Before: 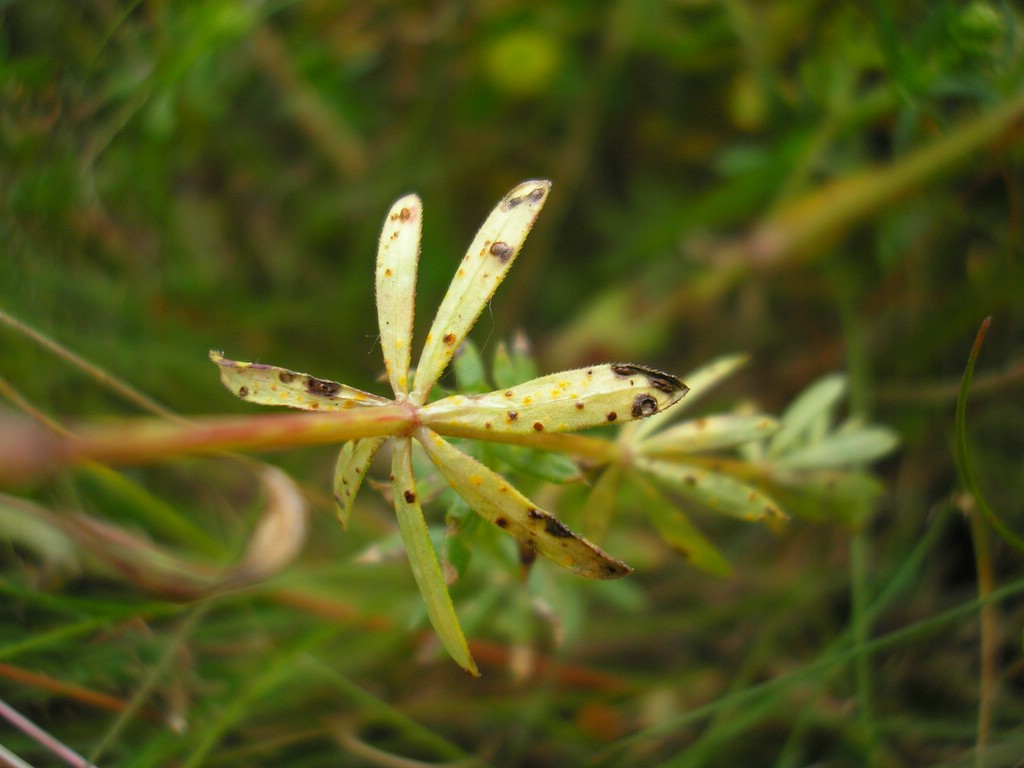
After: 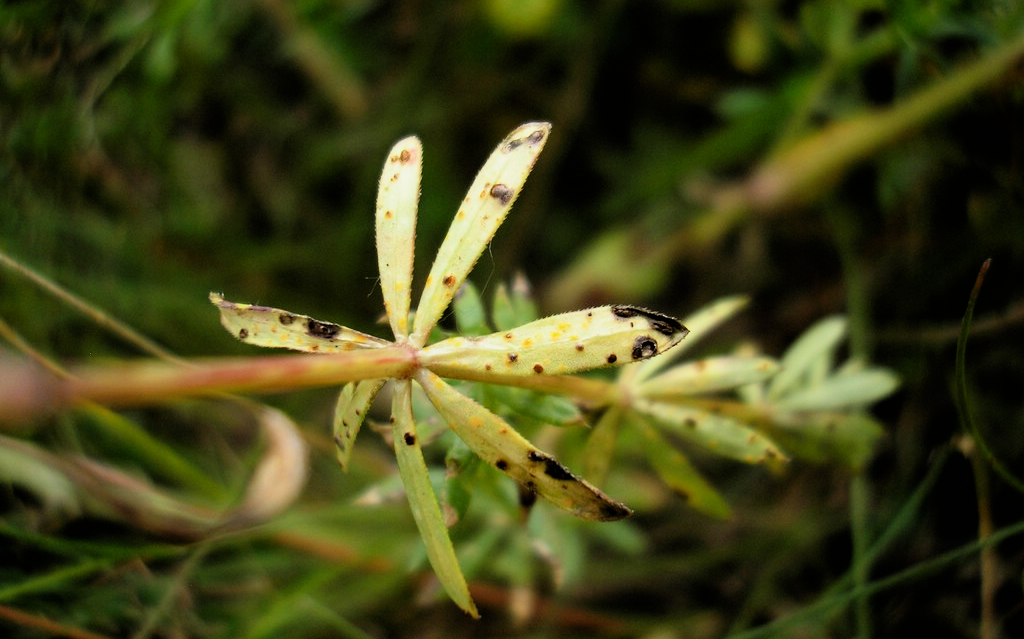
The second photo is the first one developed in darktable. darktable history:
filmic rgb: black relative exposure -4 EV, white relative exposure 3 EV, hardness 3.02, contrast 1.5
crop: top 7.625%, bottom 8.027%
